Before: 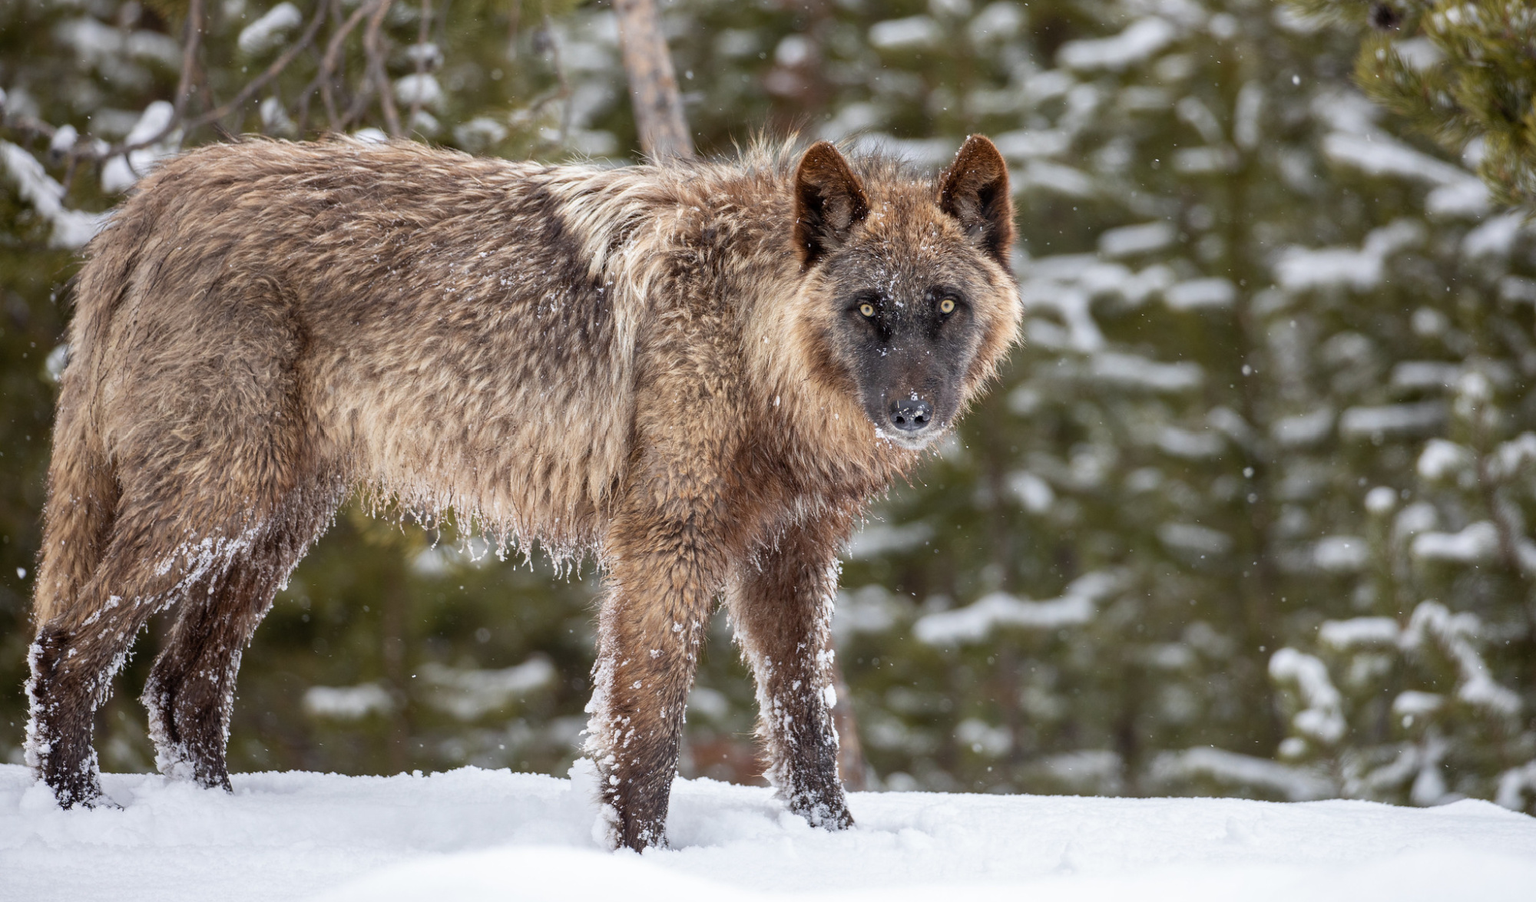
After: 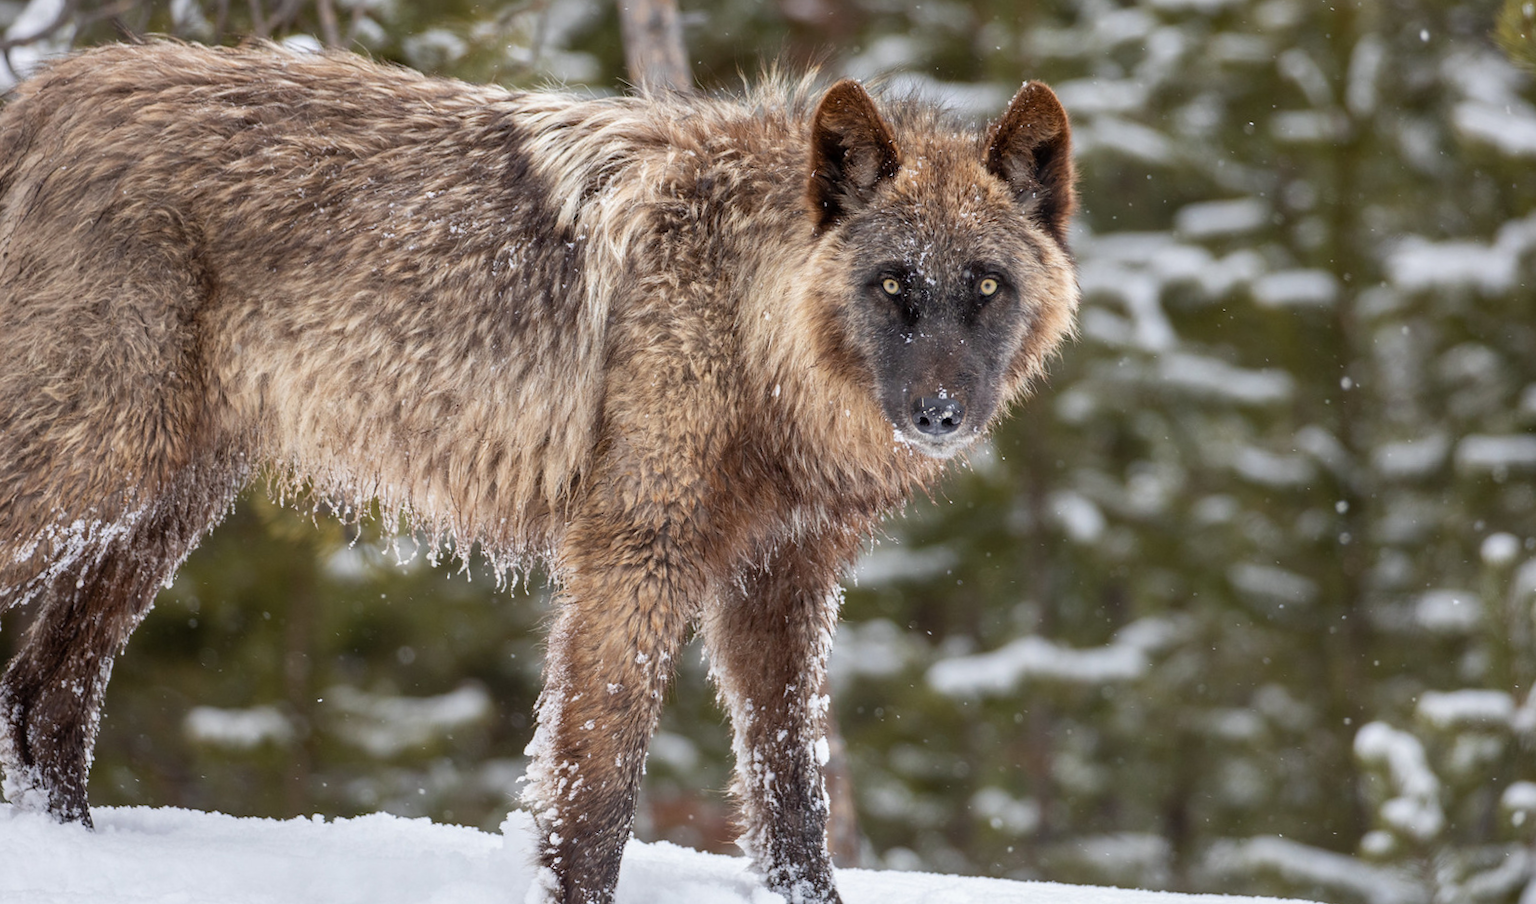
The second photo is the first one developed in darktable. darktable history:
crop and rotate: angle -3.02°, left 5.403%, top 5.179%, right 4.677%, bottom 4.631%
